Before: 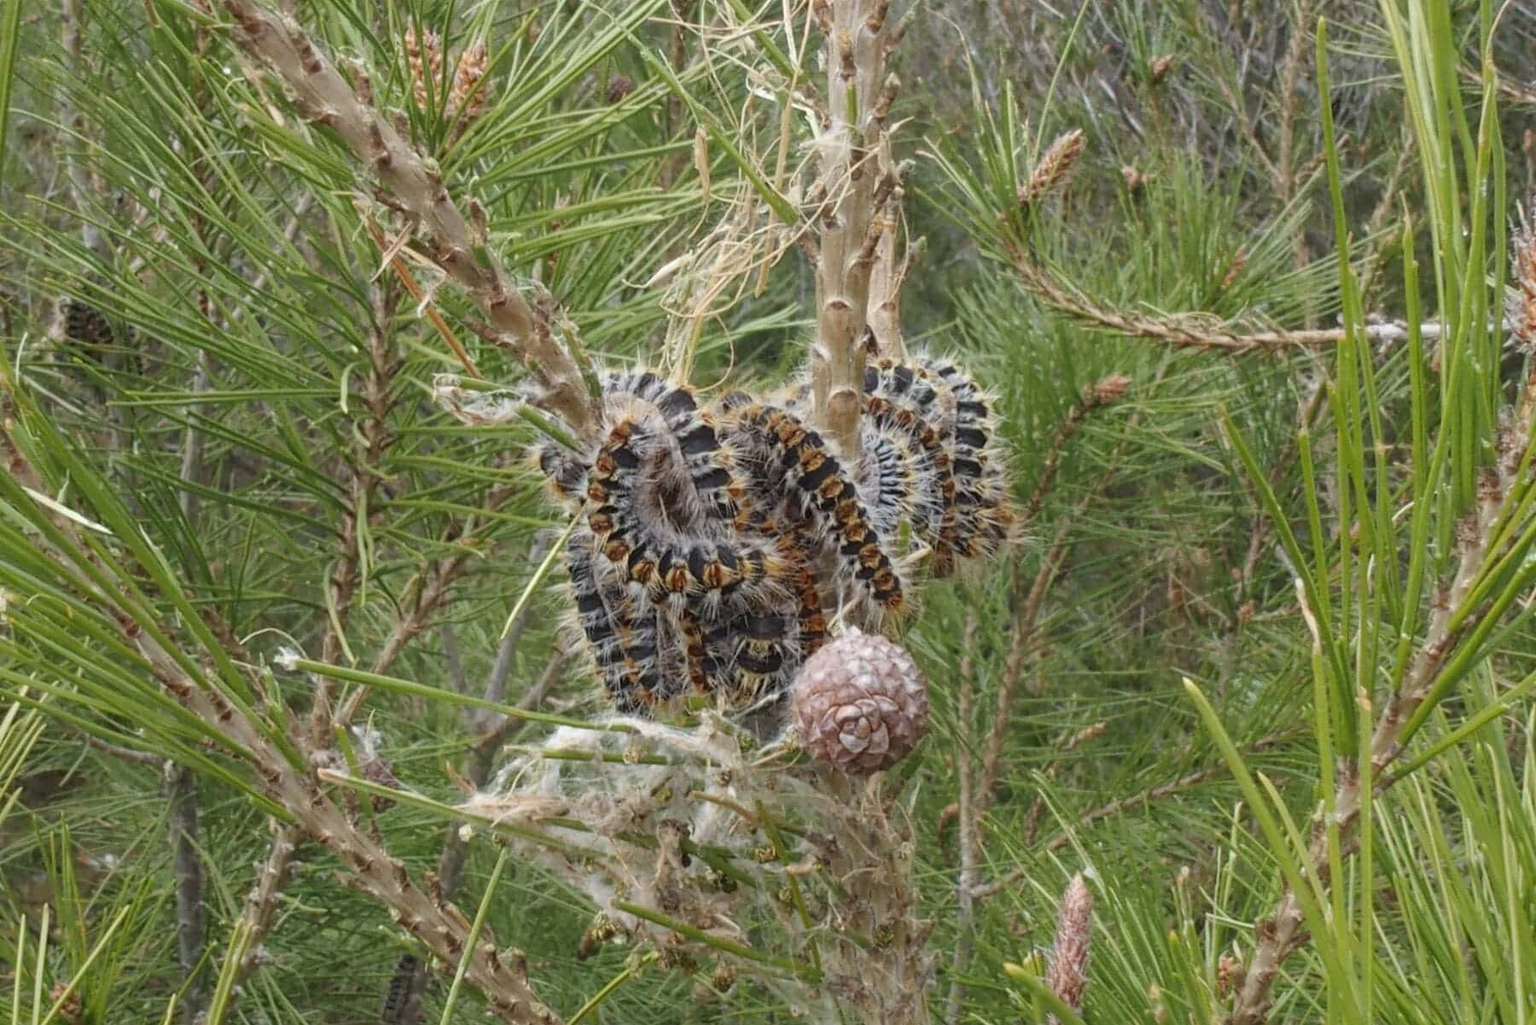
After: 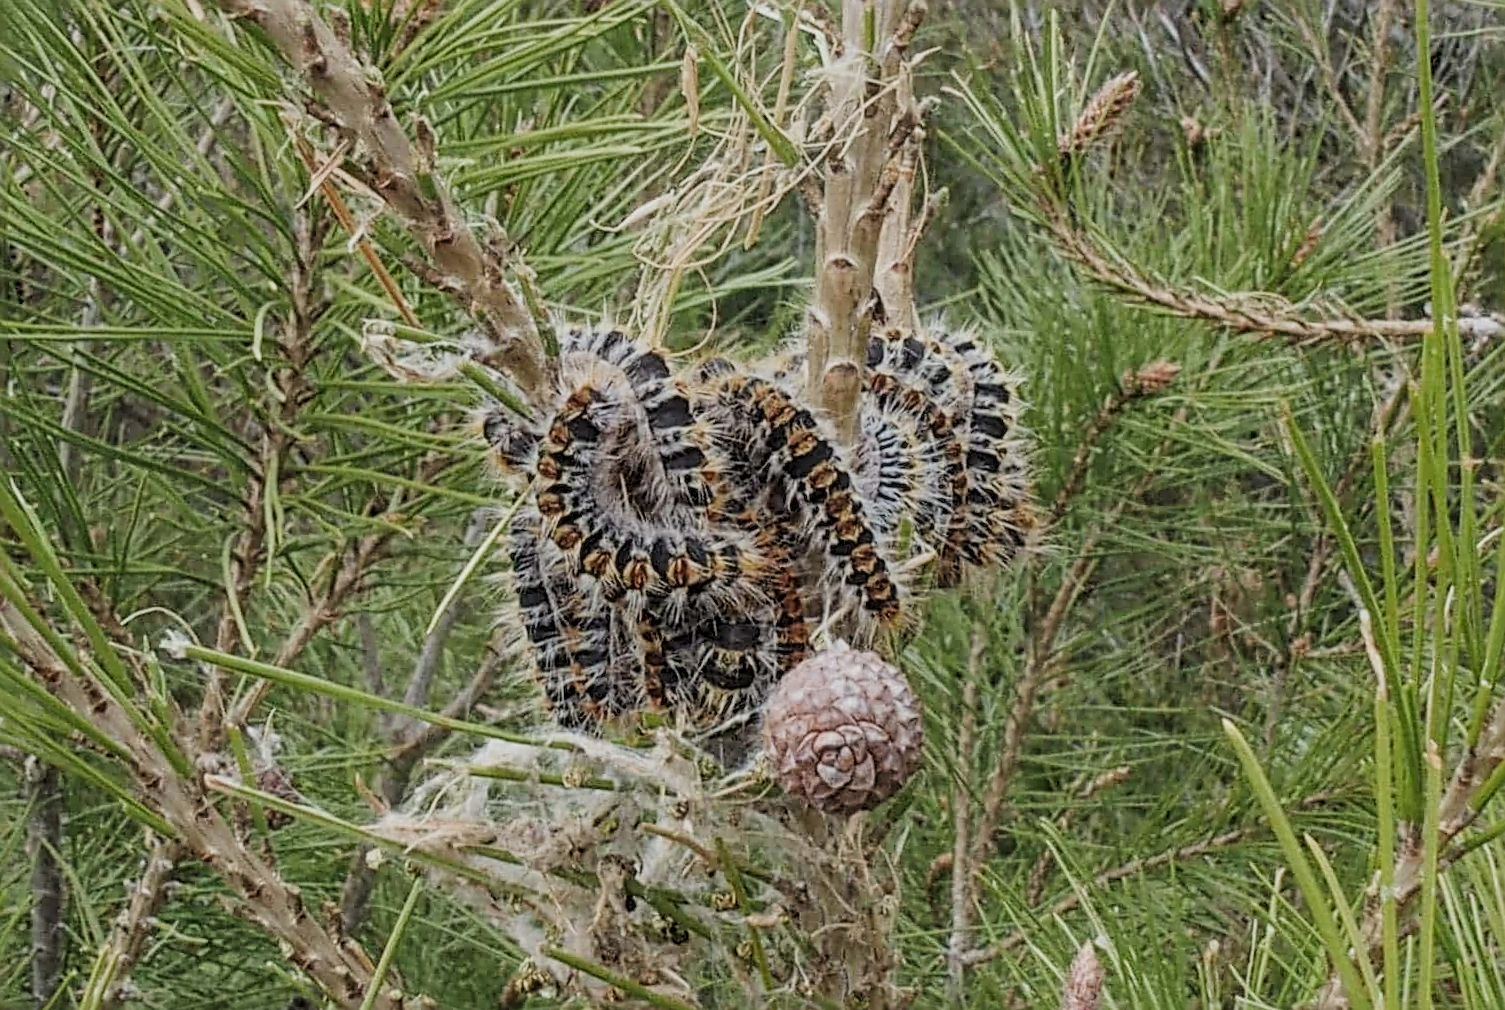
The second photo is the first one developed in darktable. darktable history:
sharpen: radius 3.055, amount 0.762
filmic rgb: black relative exposure -7.65 EV, white relative exposure 4.56 EV, threshold 3.06 EV, hardness 3.61, color science v5 (2021), iterations of high-quality reconstruction 0, contrast in shadows safe, contrast in highlights safe, enable highlight reconstruction true
shadows and highlights: highlights color adjustment 78.15%, low approximation 0.01, soften with gaussian
local contrast: on, module defaults
crop and rotate: angle -2.9°, left 5.416%, top 5.164%, right 4.691%, bottom 4.461%
